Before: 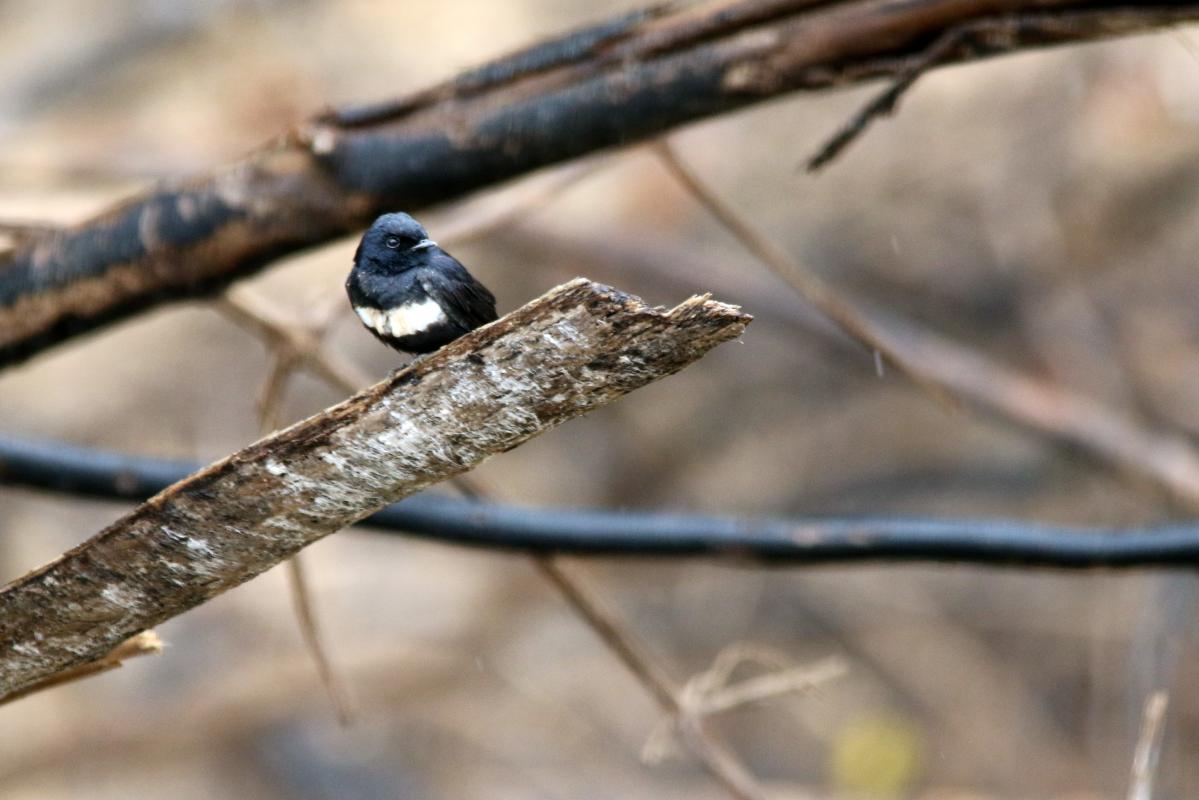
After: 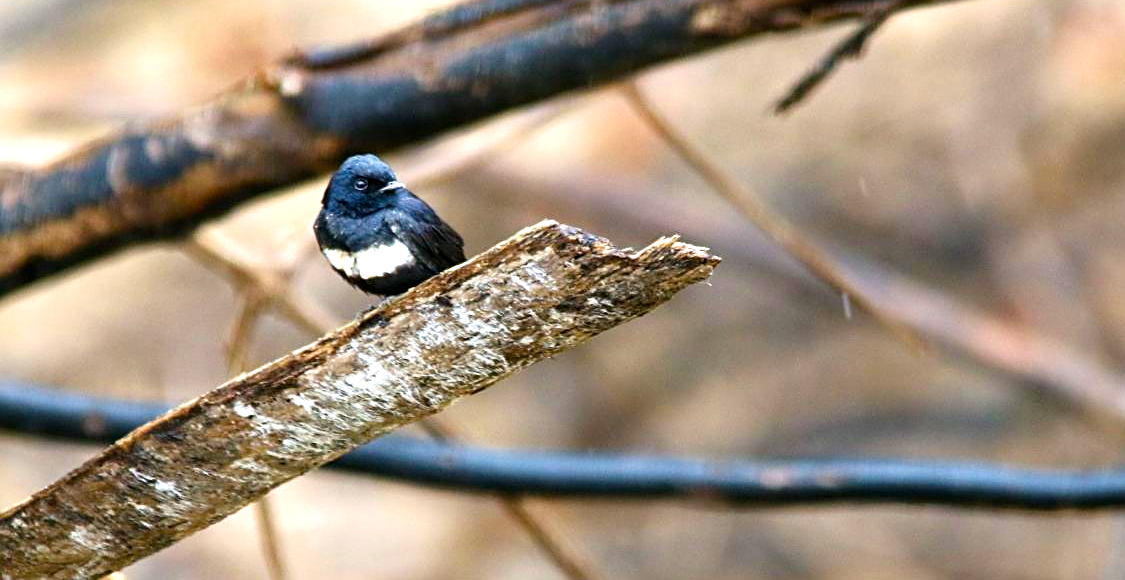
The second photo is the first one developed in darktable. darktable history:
velvia: strength 32%, mid-tones bias 0.2
sharpen: on, module defaults
exposure: black level correction 0, exposure 0.5 EV, compensate exposure bias true, compensate highlight preservation false
crop: left 2.737%, top 7.287%, right 3.421%, bottom 20.179%
